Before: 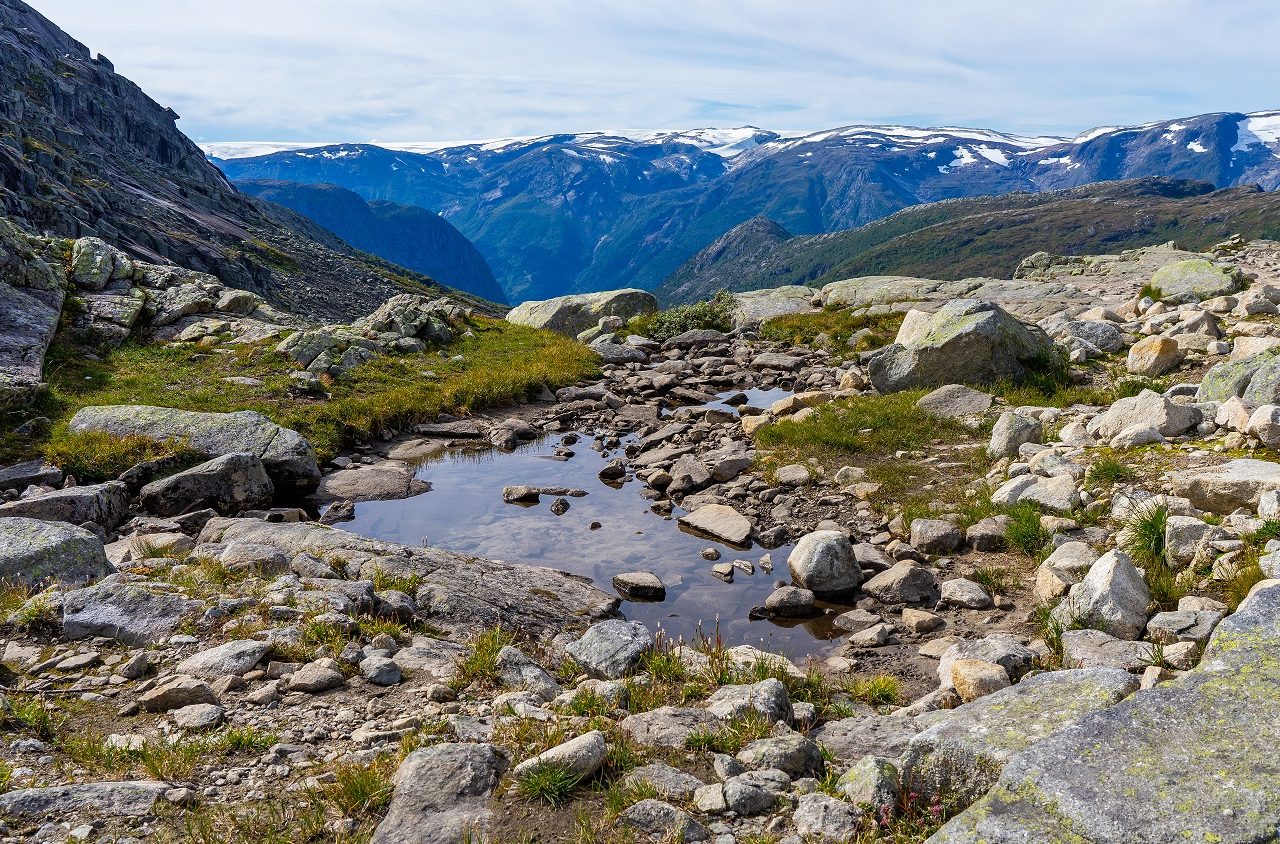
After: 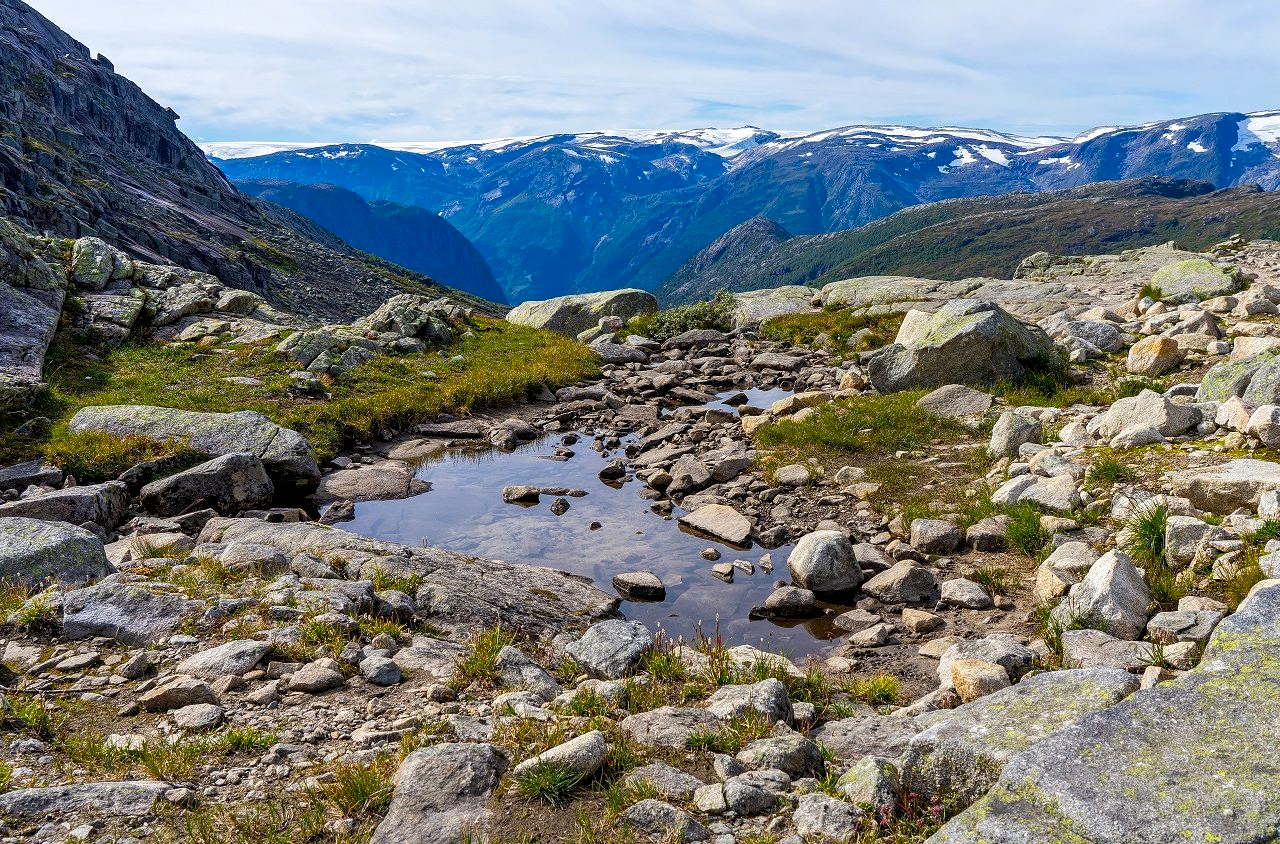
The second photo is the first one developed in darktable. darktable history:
color correction: highlights b* 0.004, saturation 1.13
local contrast: highlights 105%, shadows 101%, detail 120%, midtone range 0.2
